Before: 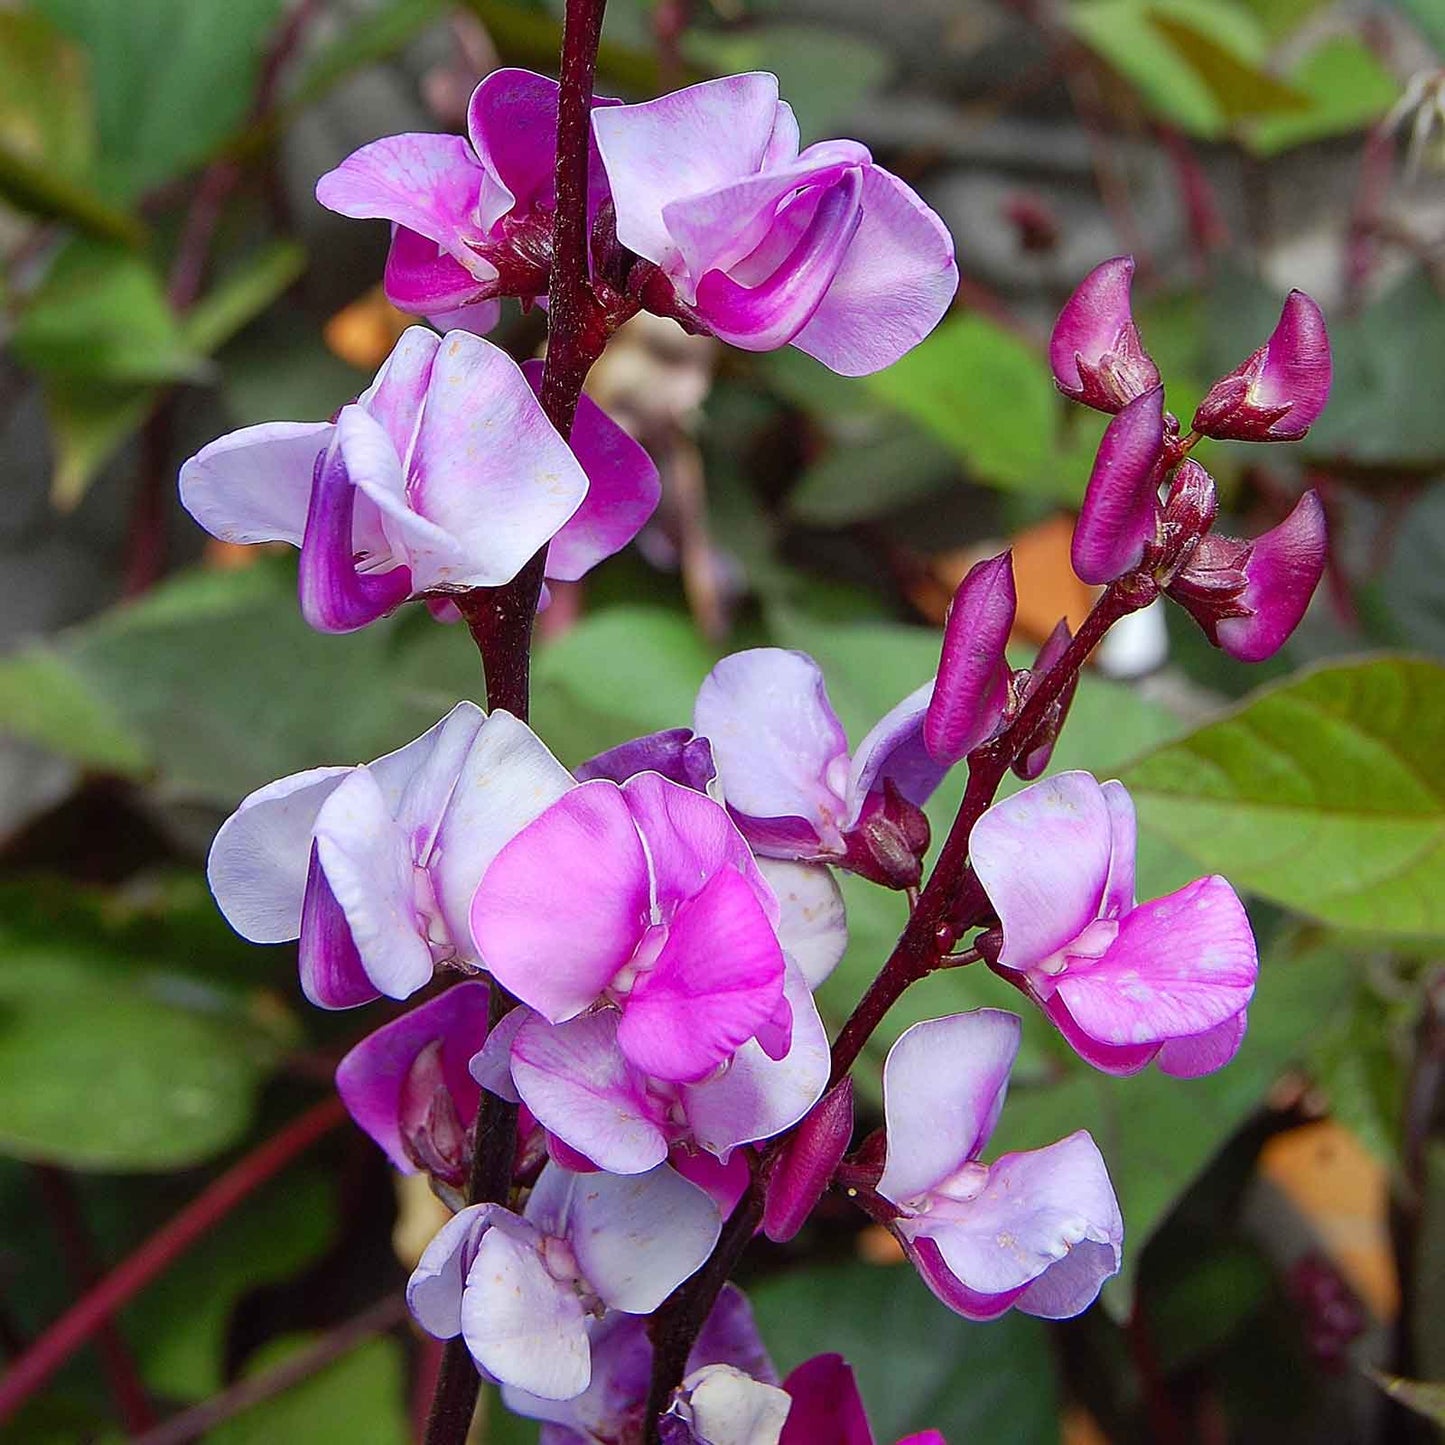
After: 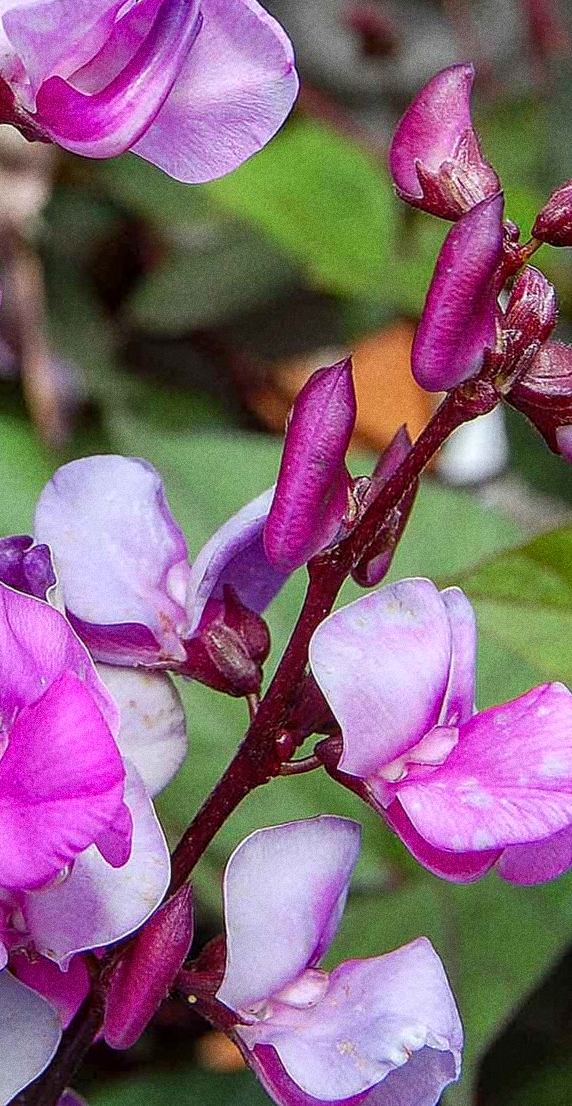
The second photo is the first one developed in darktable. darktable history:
crop: left 45.721%, top 13.393%, right 14.118%, bottom 10.01%
local contrast: on, module defaults
grain: coarseness 0.09 ISO, strength 40%
